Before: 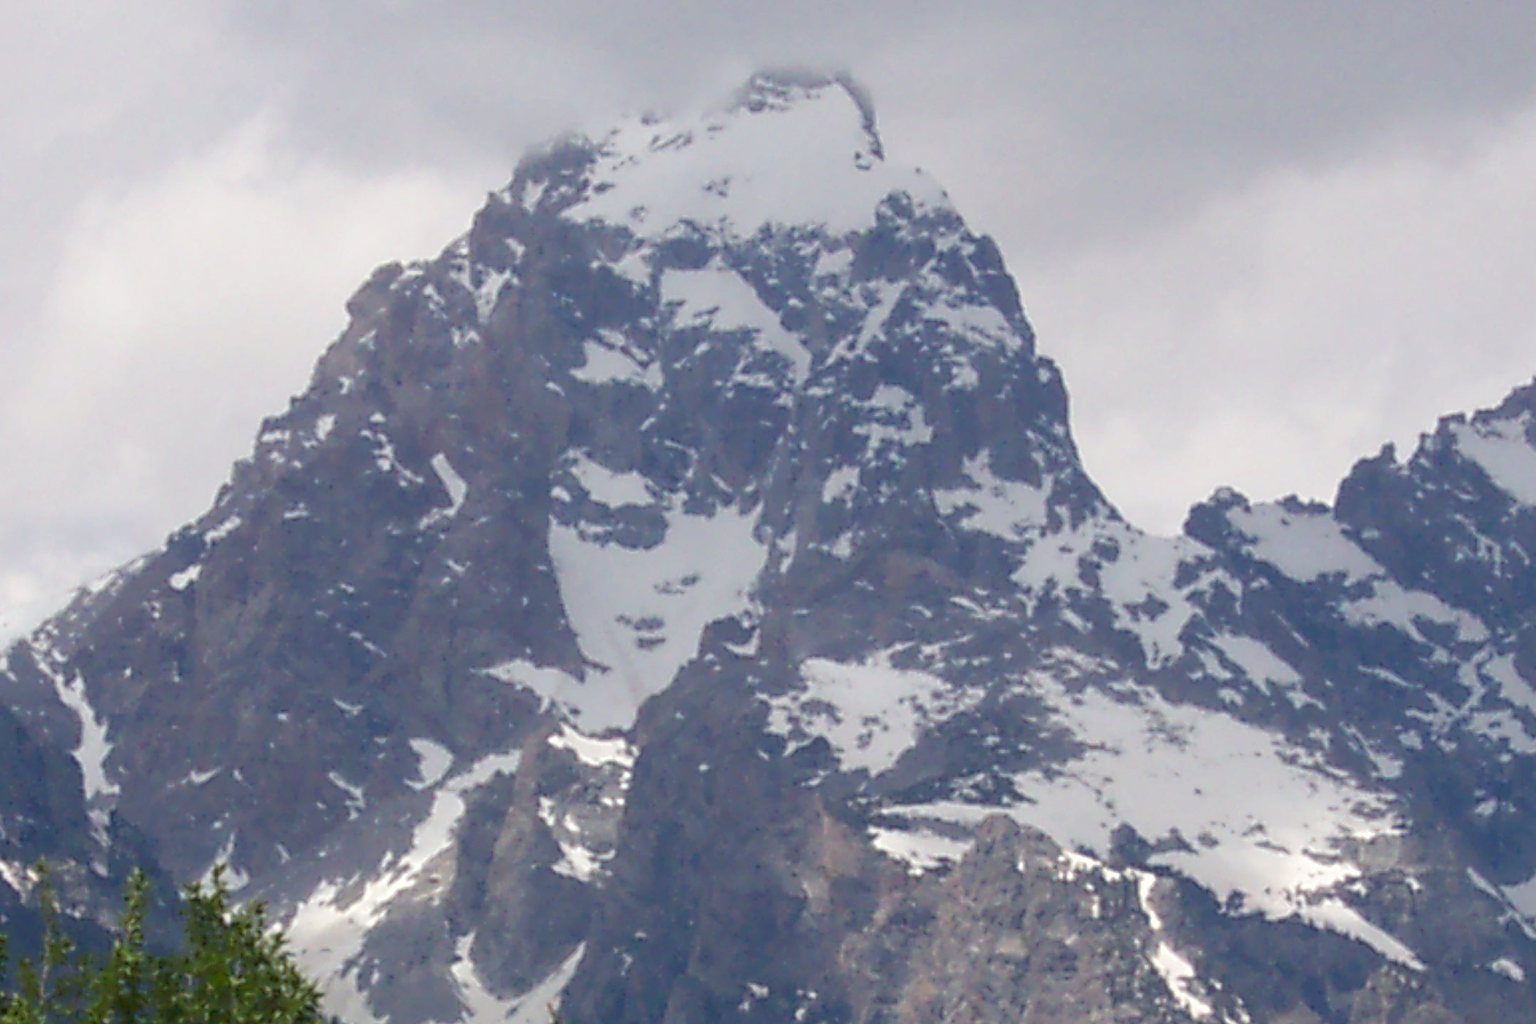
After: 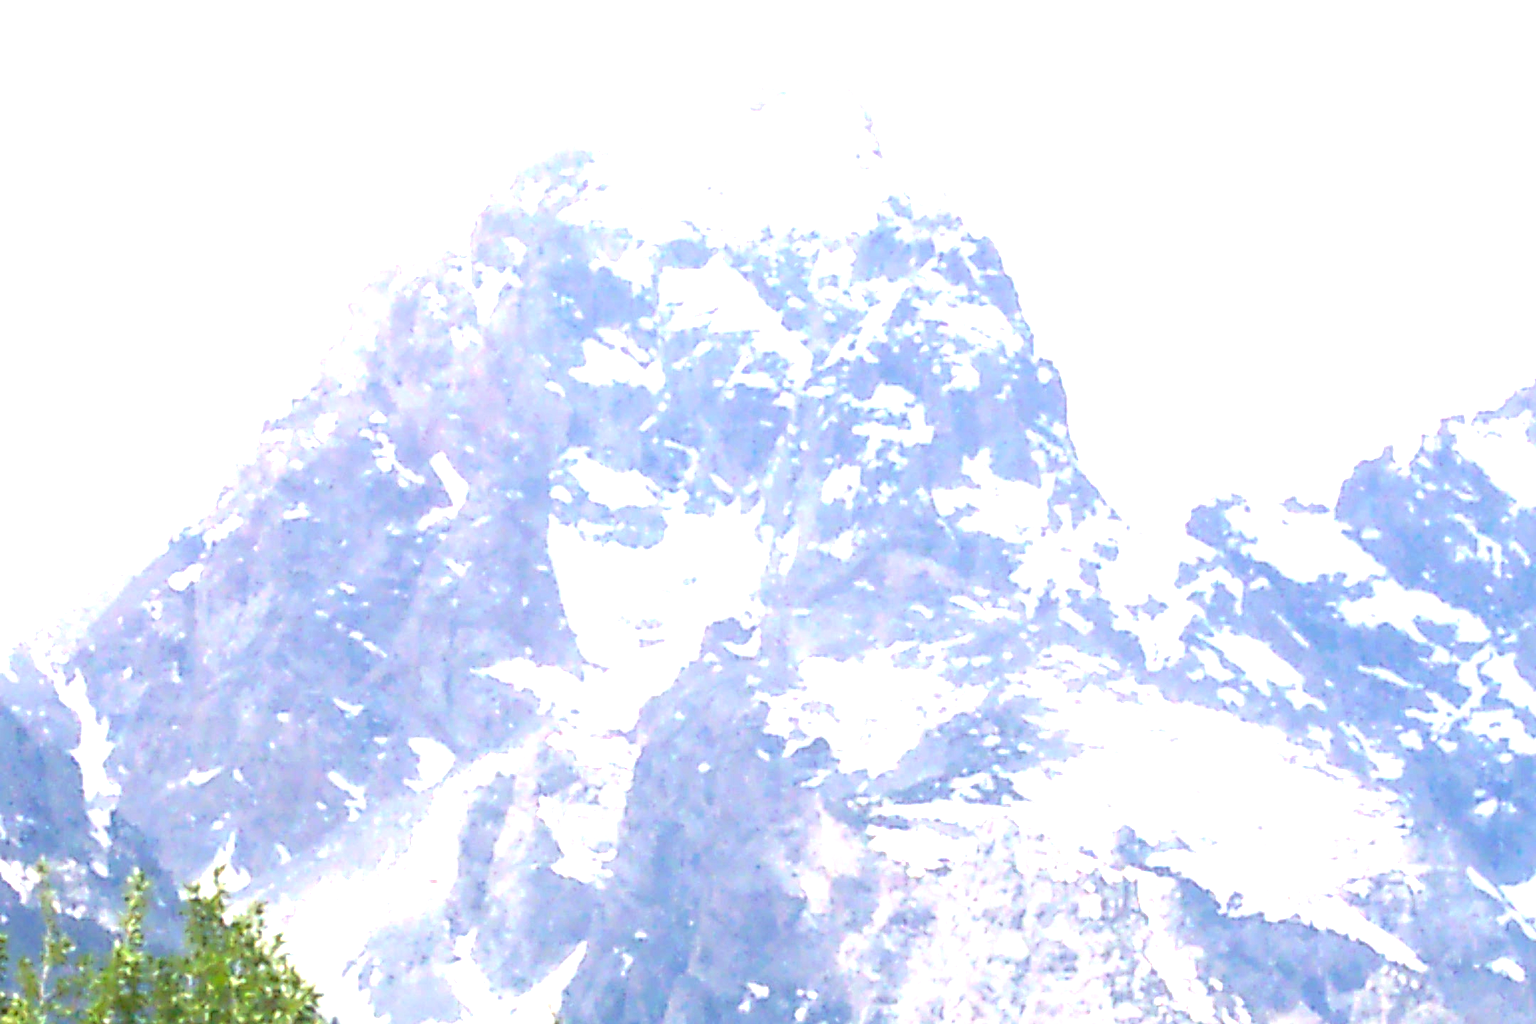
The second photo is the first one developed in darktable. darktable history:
grain: coarseness 0.81 ISO, strength 1.34%, mid-tones bias 0%
exposure: black level correction 0, exposure 2.327 EV, compensate exposure bias true, compensate highlight preservation false
